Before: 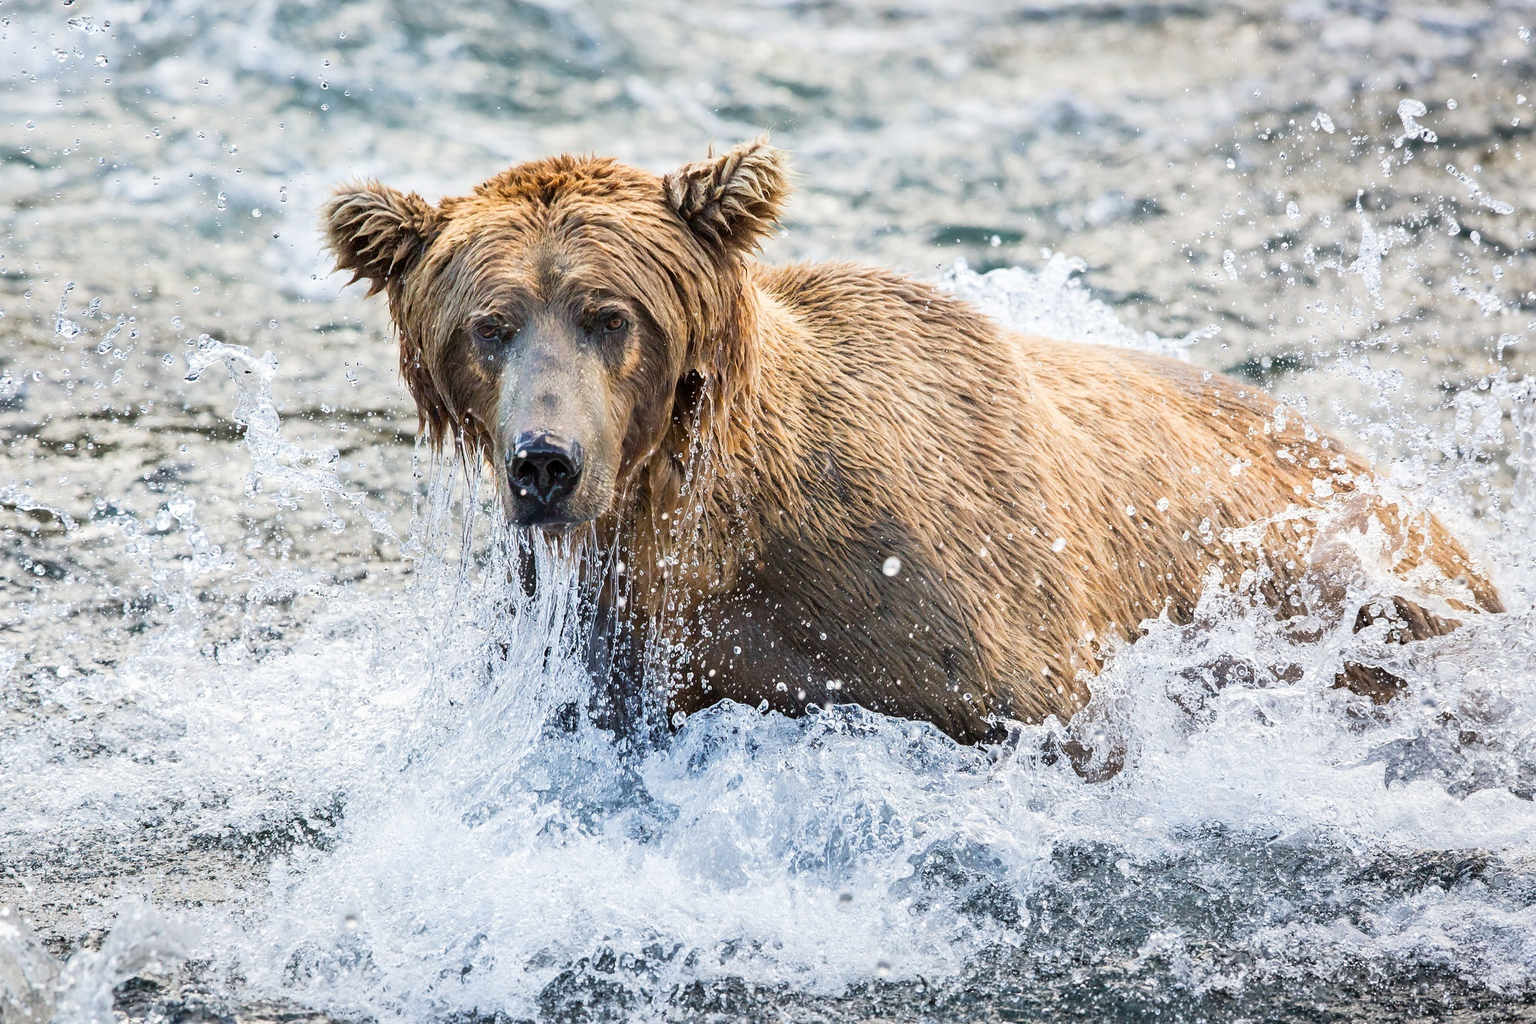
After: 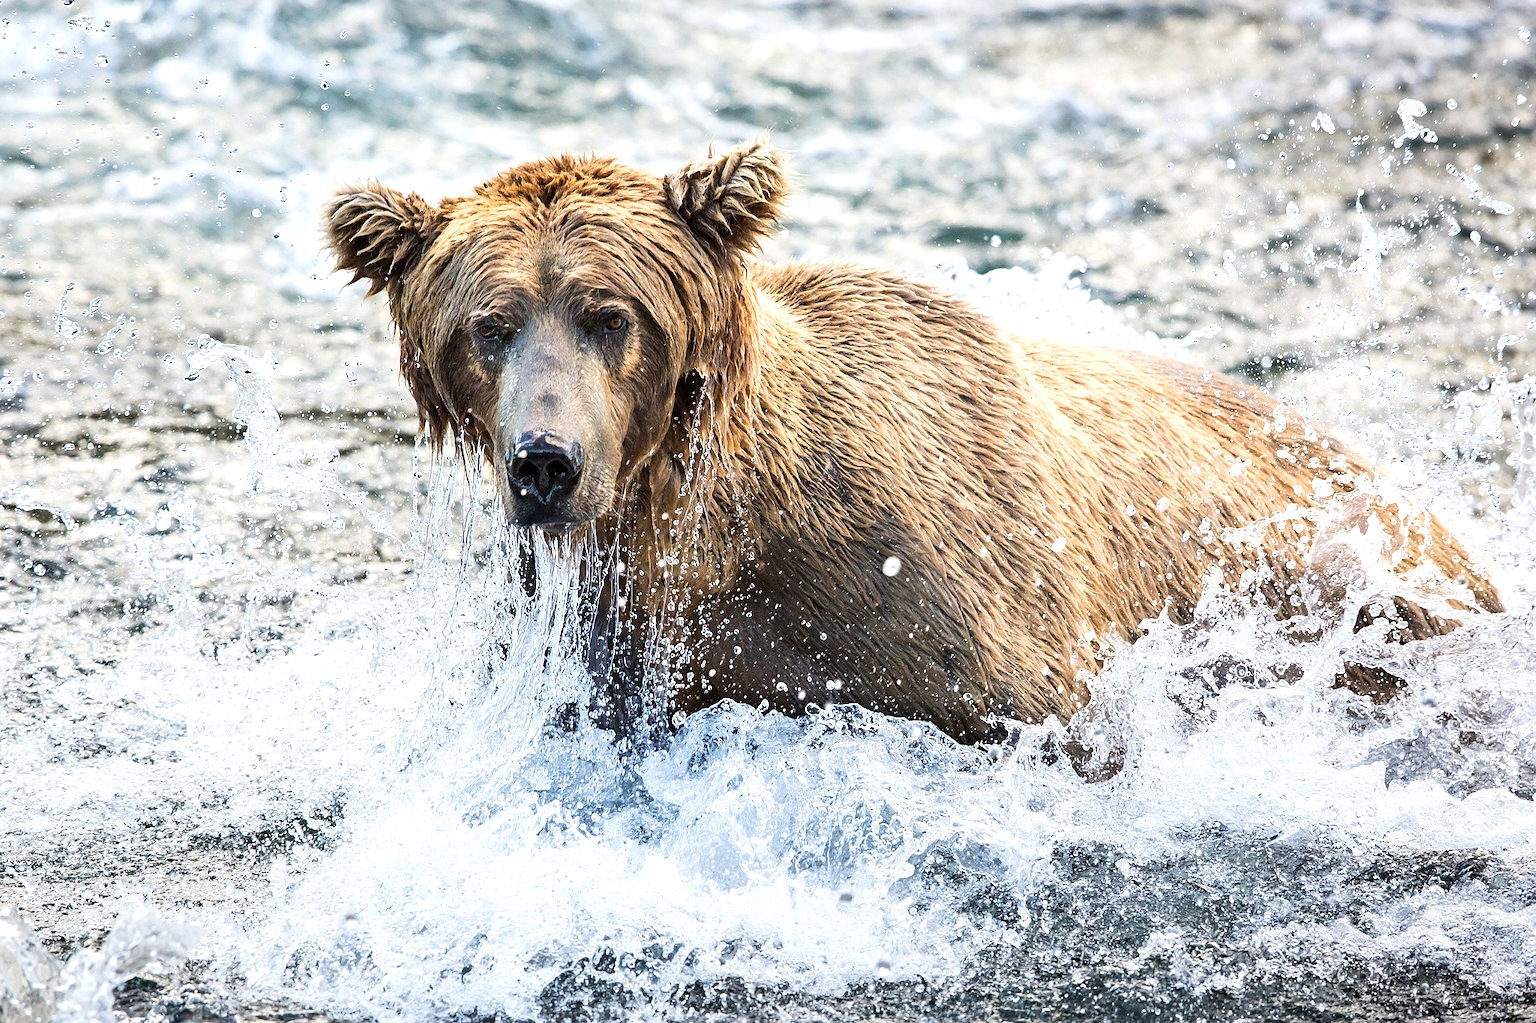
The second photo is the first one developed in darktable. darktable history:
tone equalizer: -8 EV -0.434 EV, -7 EV -0.383 EV, -6 EV -0.37 EV, -5 EV -0.26 EV, -3 EV 0.218 EV, -2 EV 0.342 EV, -1 EV 0.393 EV, +0 EV 0.403 EV, edges refinement/feathering 500, mask exposure compensation -1.57 EV, preserve details no
sharpen: radius 1.267, amount 0.304, threshold 0.037
